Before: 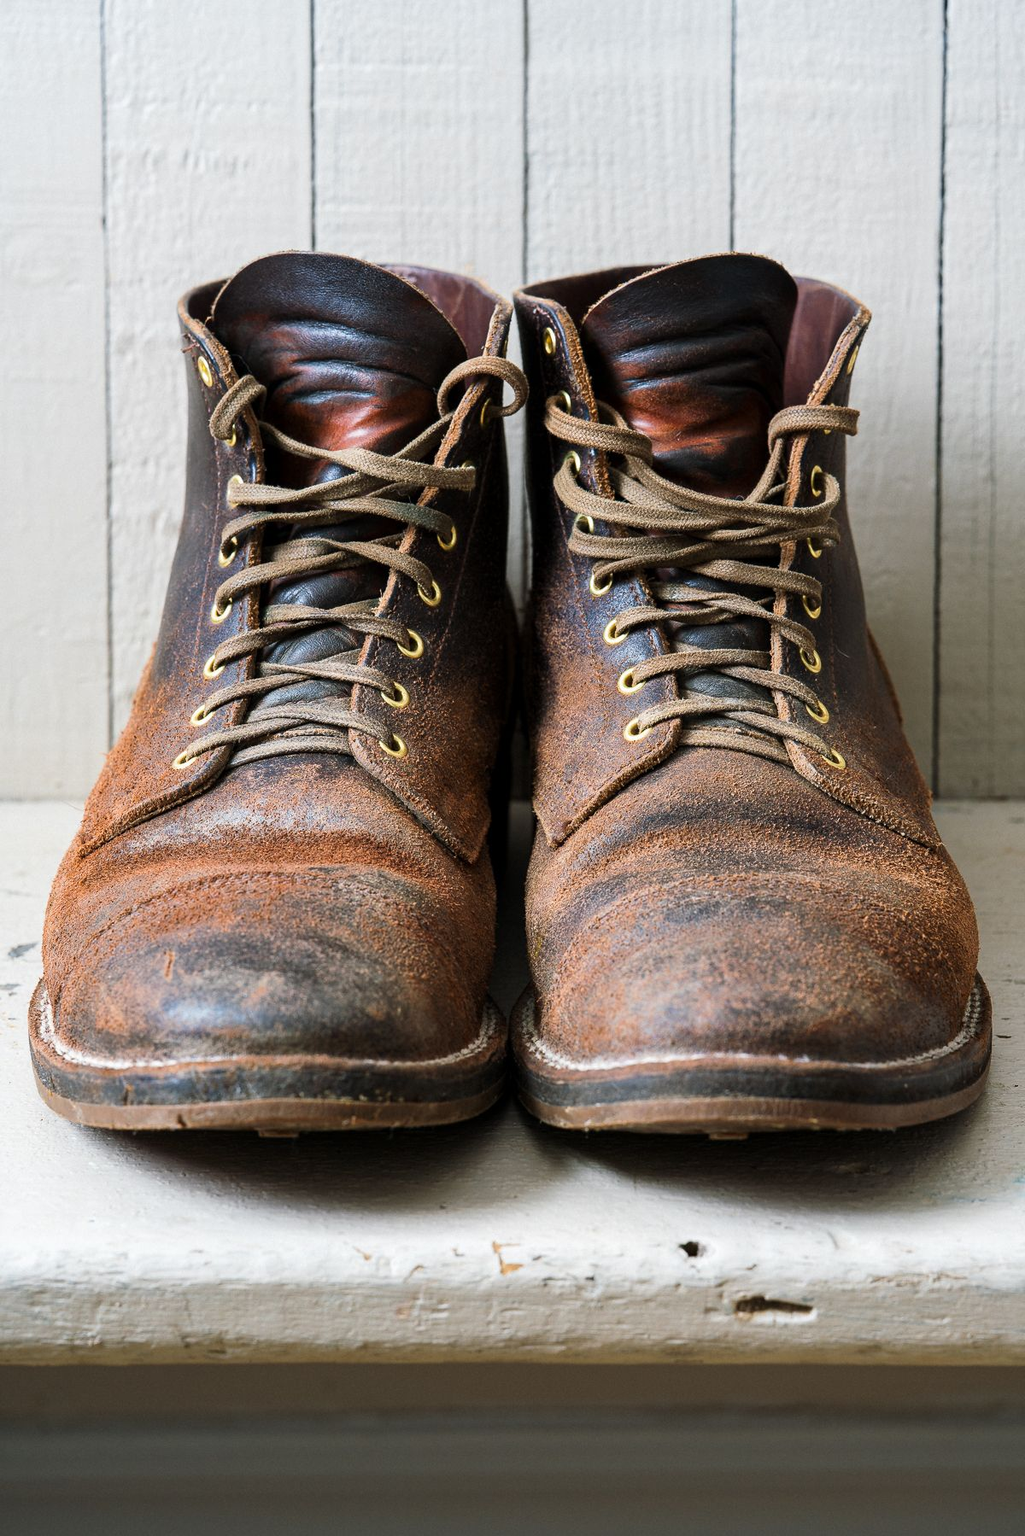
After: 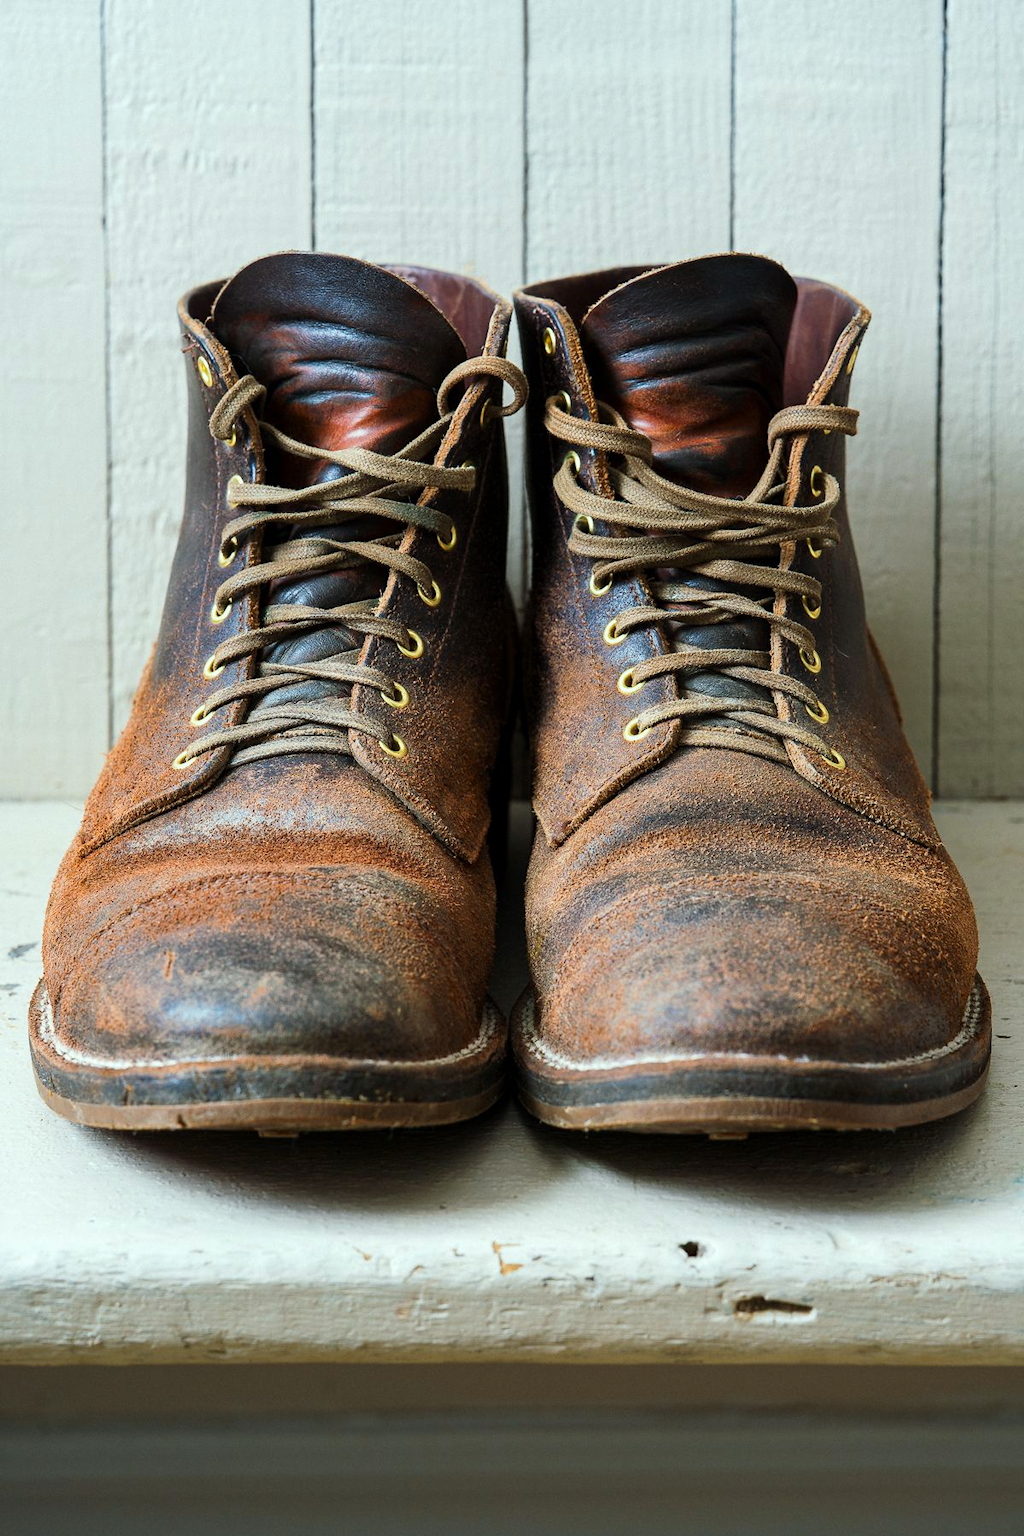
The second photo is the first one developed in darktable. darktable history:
contrast brightness saturation: saturation 0.129
color correction: highlights a* -6.33, highlights b* 0.806
